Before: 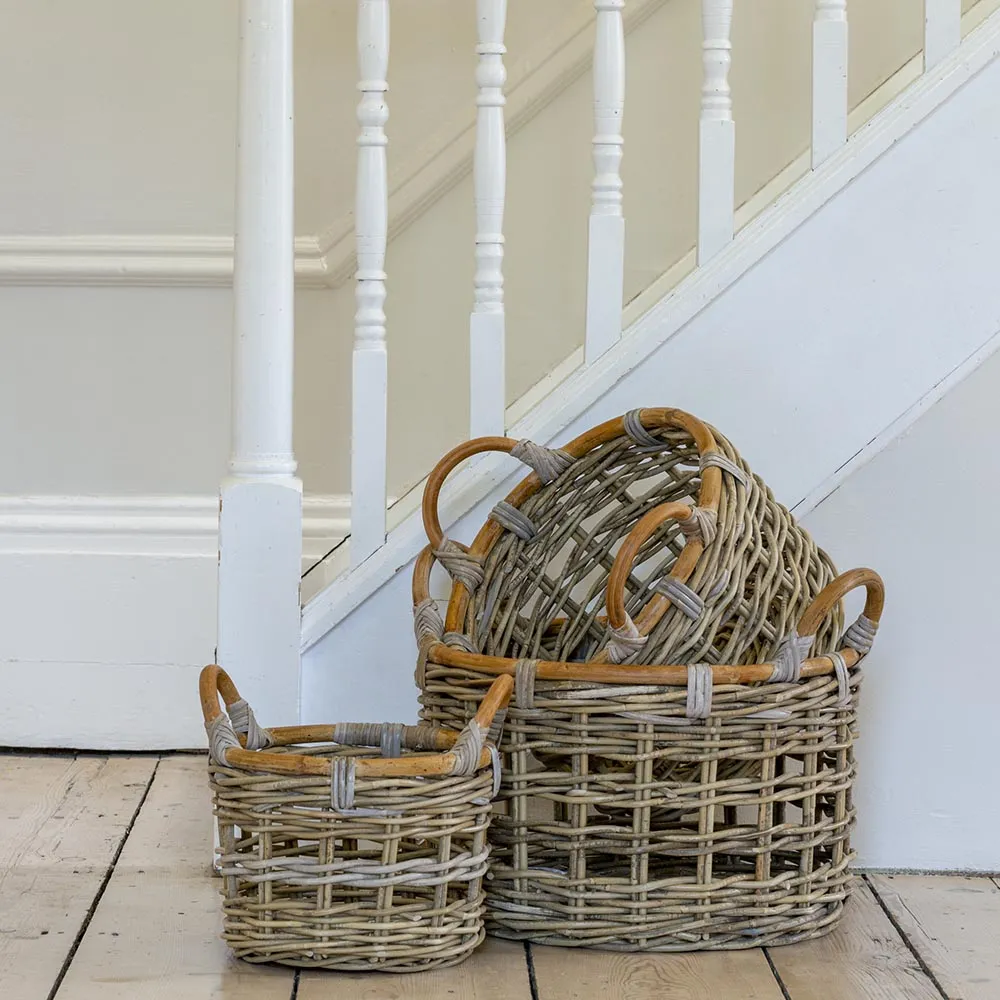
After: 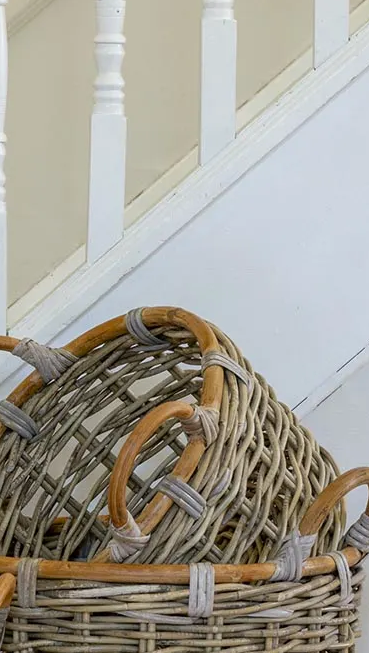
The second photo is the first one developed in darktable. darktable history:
crop and rotate: left 49.83%, top 10.116%, right 13.219%, bottom 24.491%
